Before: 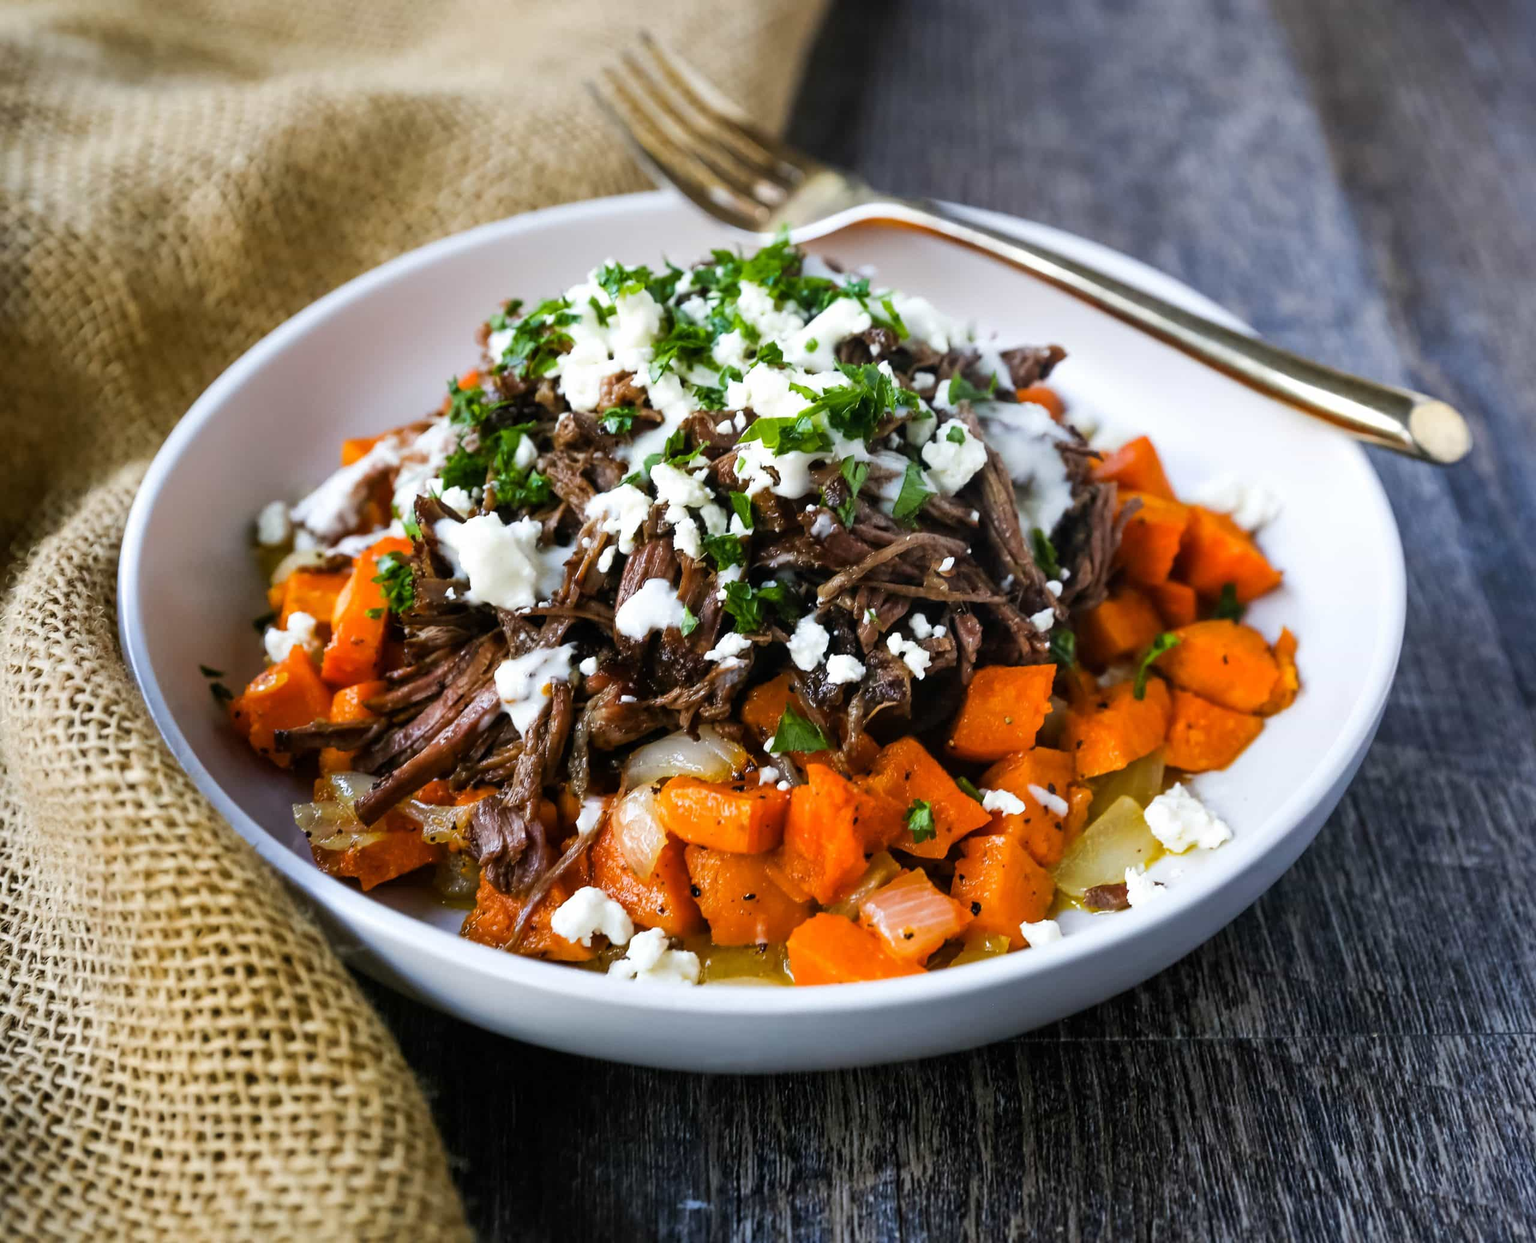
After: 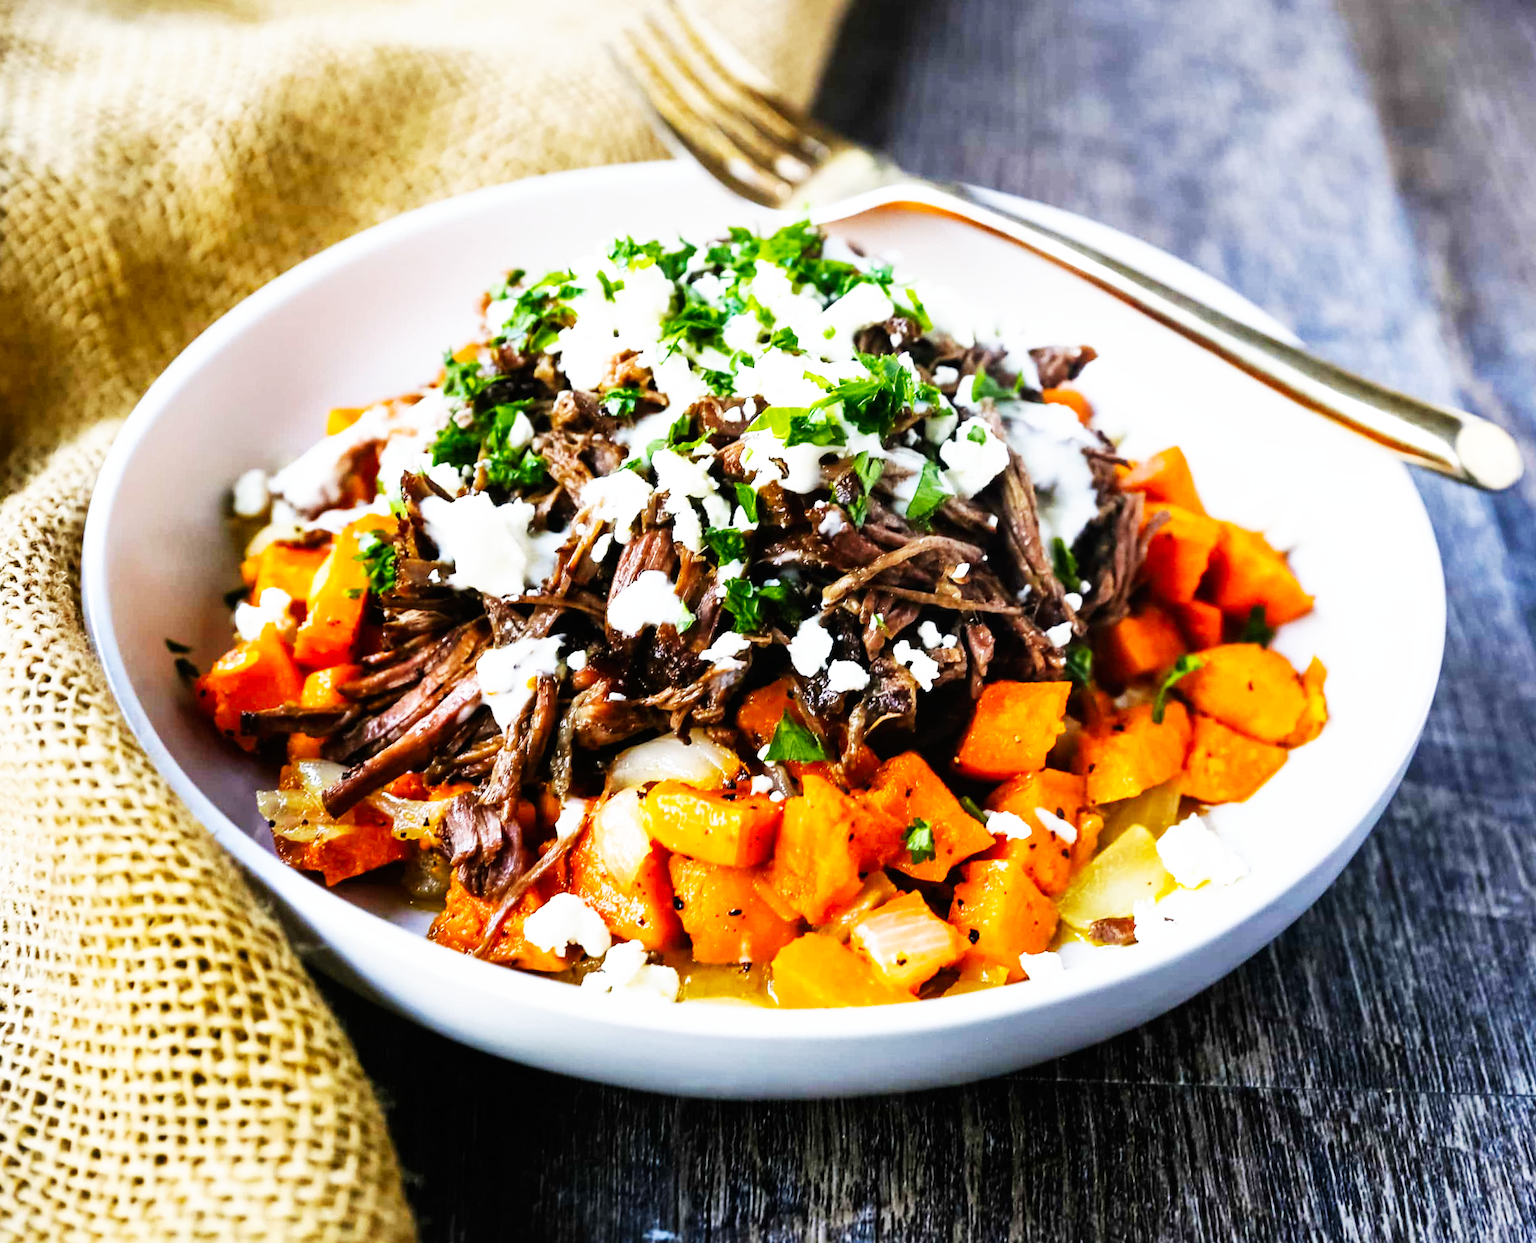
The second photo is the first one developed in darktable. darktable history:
crop and rotate: angle -2.78°
base curve: curves: ch0 [(0, 0) (0.007, 0.004) (0.027, 0.03) (0.046, 0.07) (0.207, 0.54) (0.442, 0.872) (0.673, 0.972) (1, 1)], preserve colors none
